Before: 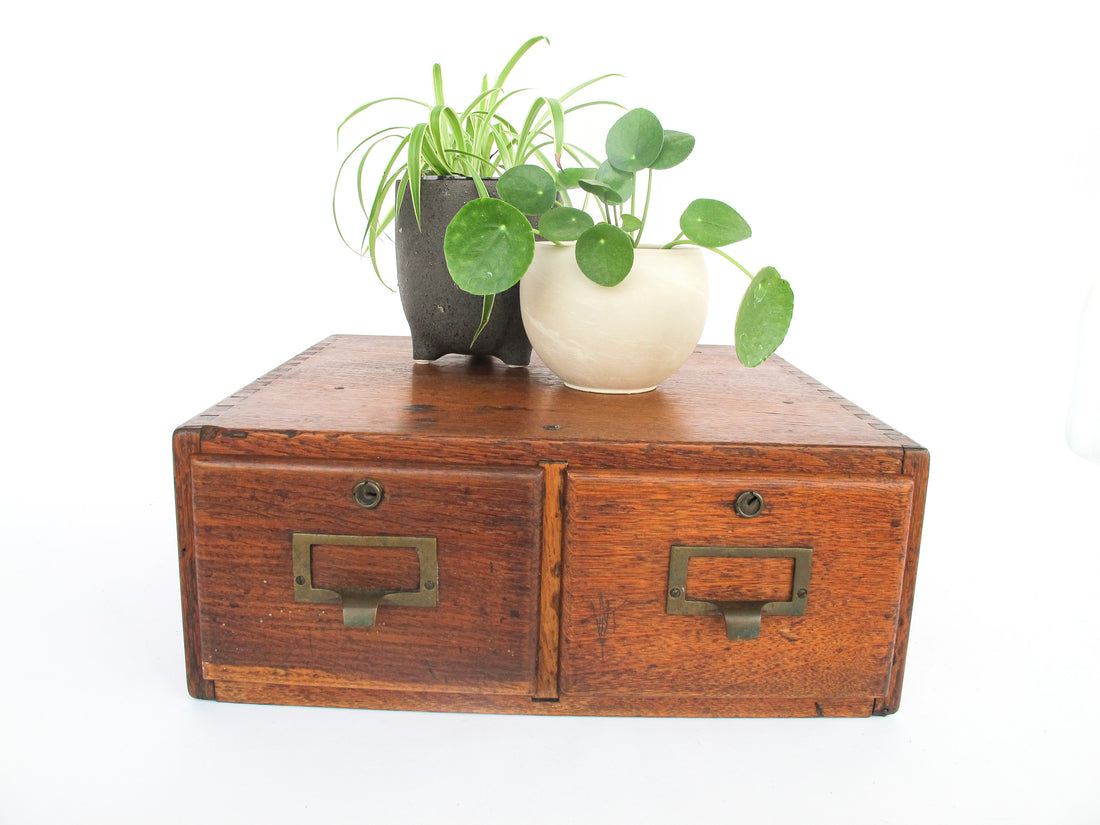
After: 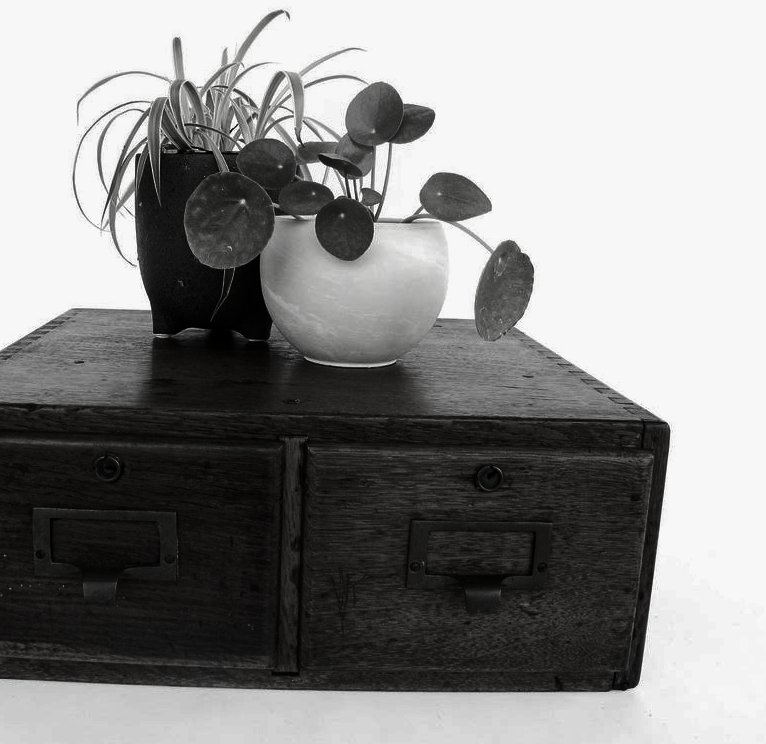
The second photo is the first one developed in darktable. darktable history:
contrast brightness saturation: contrast 0.023, brightness -0.986, saturation -0.981
crop and rotate: left 23.714%, top 3.393%, right 6.639%, bottom 6.419%
shadows and highlights: shadows -20.27, white point adjustment -1.94, highlights -35
